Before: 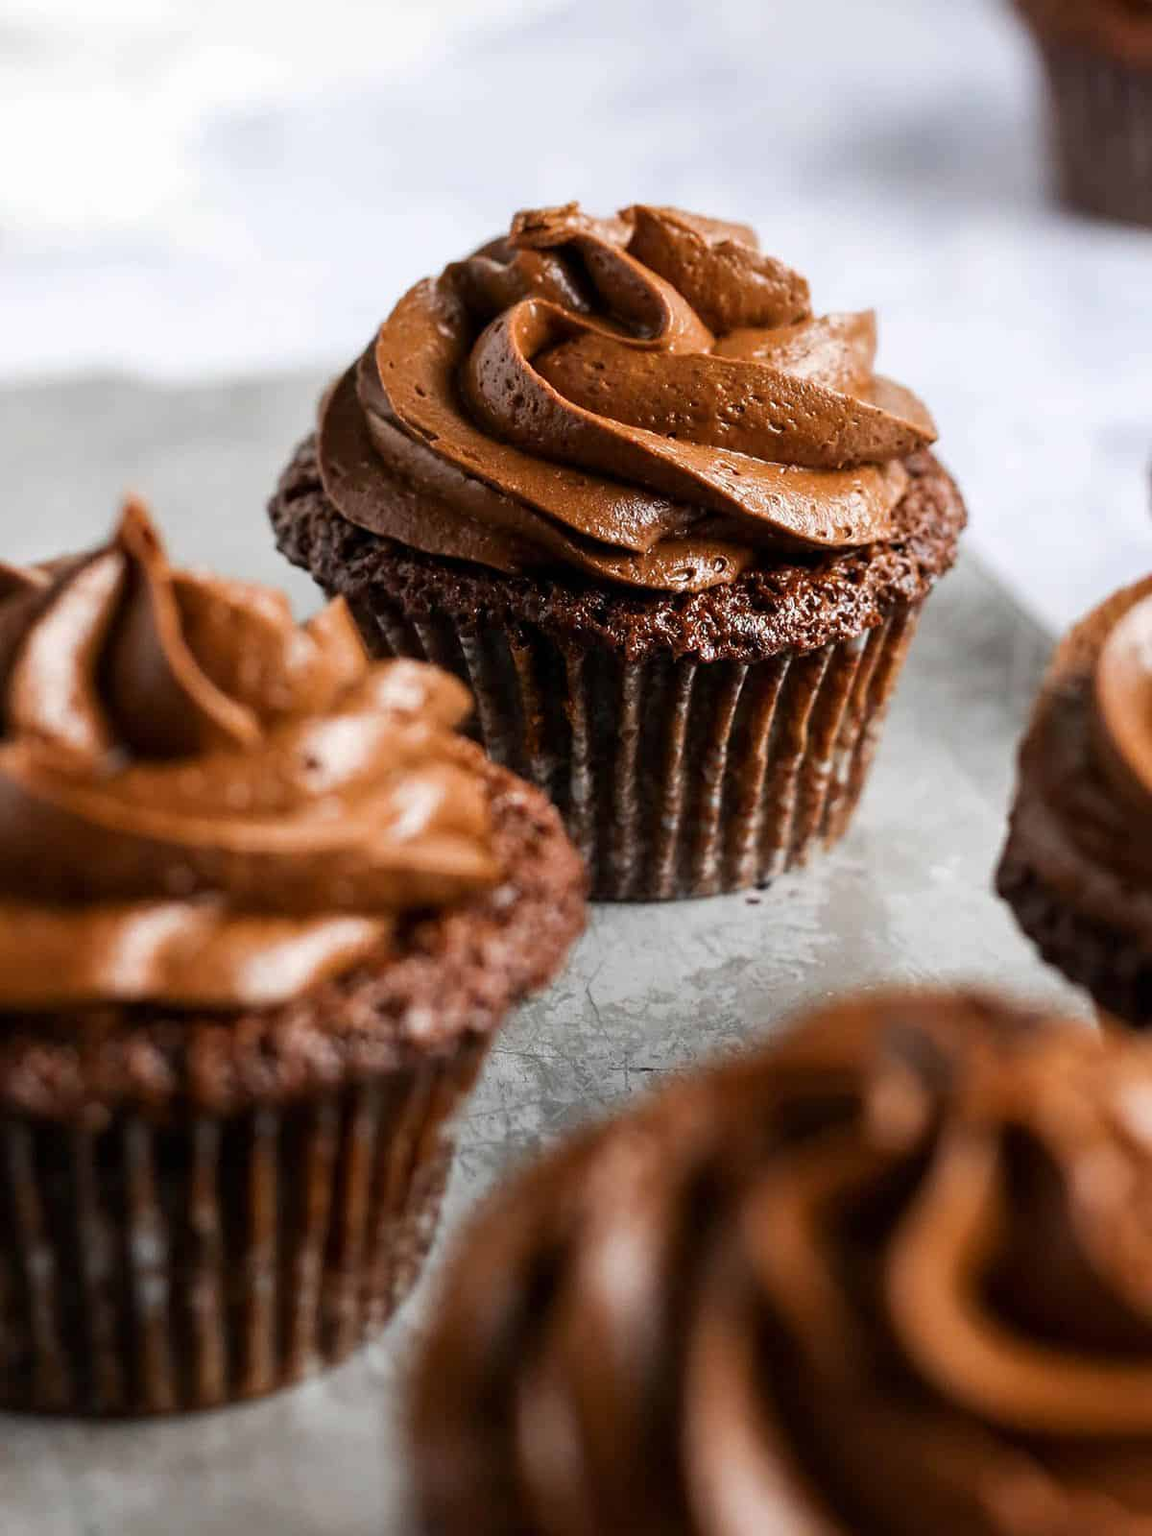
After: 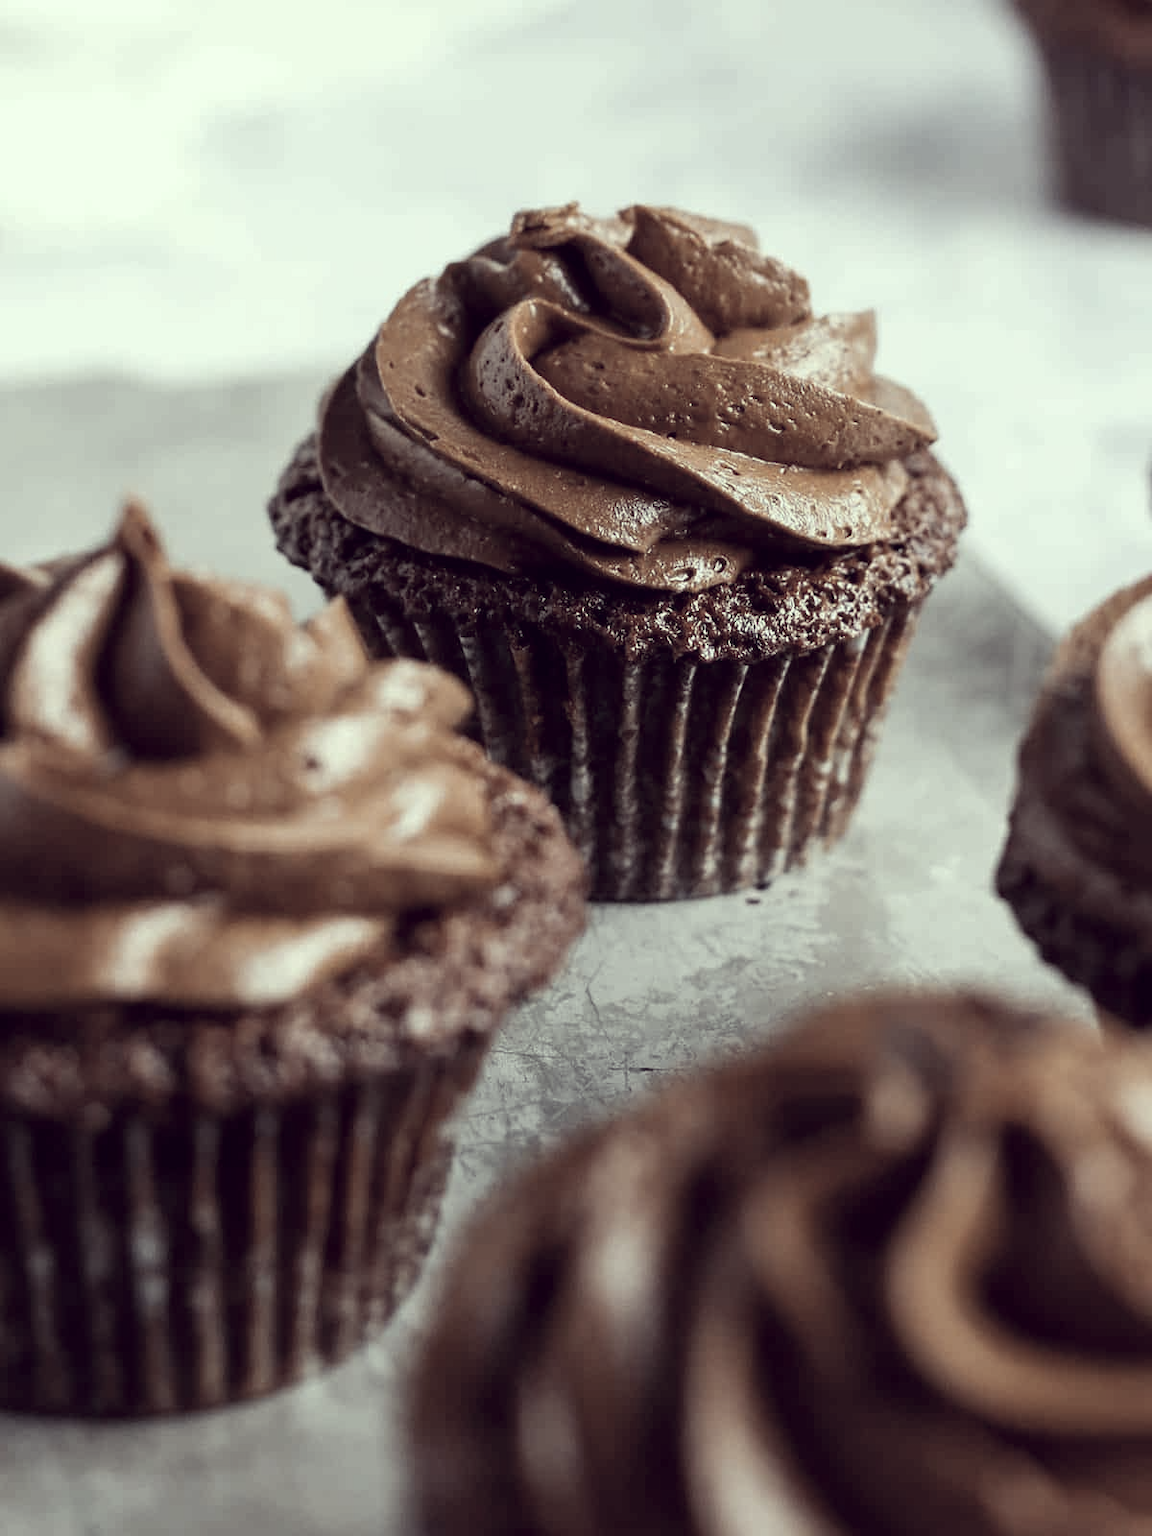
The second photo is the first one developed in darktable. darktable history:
color correction: highlights a* -20.54, highlights b* 21.06, shadows a* 19.88, shadows b* -19.7, saturation 0.392
